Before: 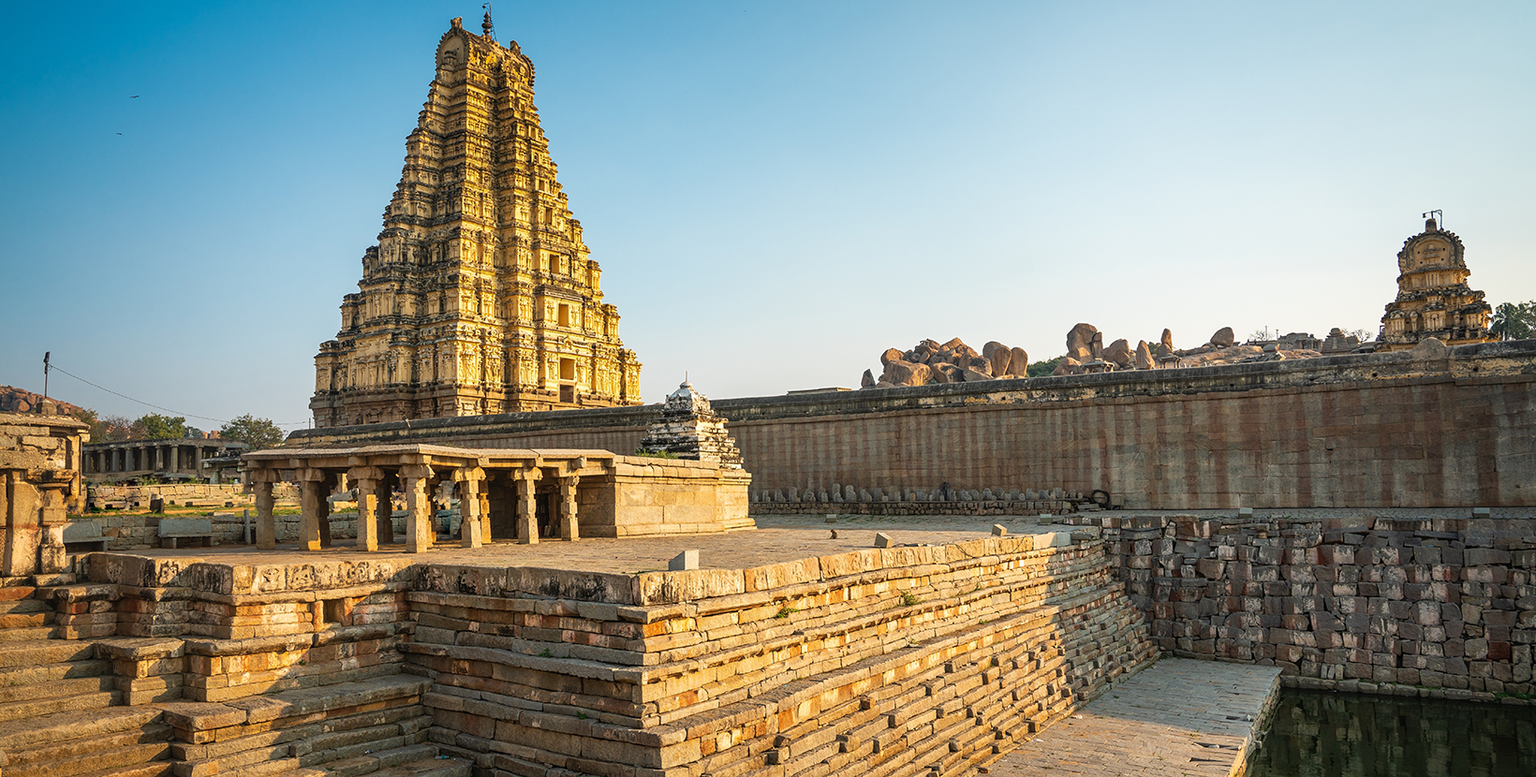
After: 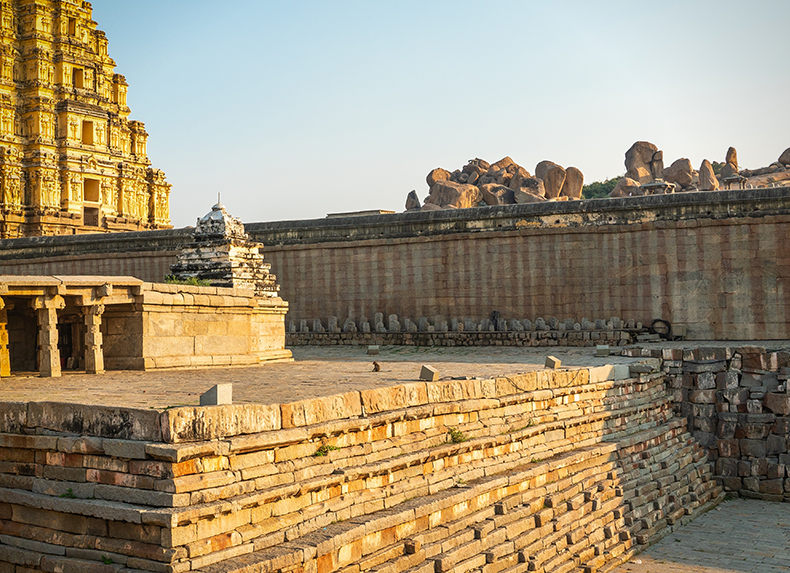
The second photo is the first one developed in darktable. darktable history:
crop: left 31.374%, top 24.617%, right 20.416%, bottom 6.325%
vignetting: fall-off radius 60.79%, saturation 0.384
